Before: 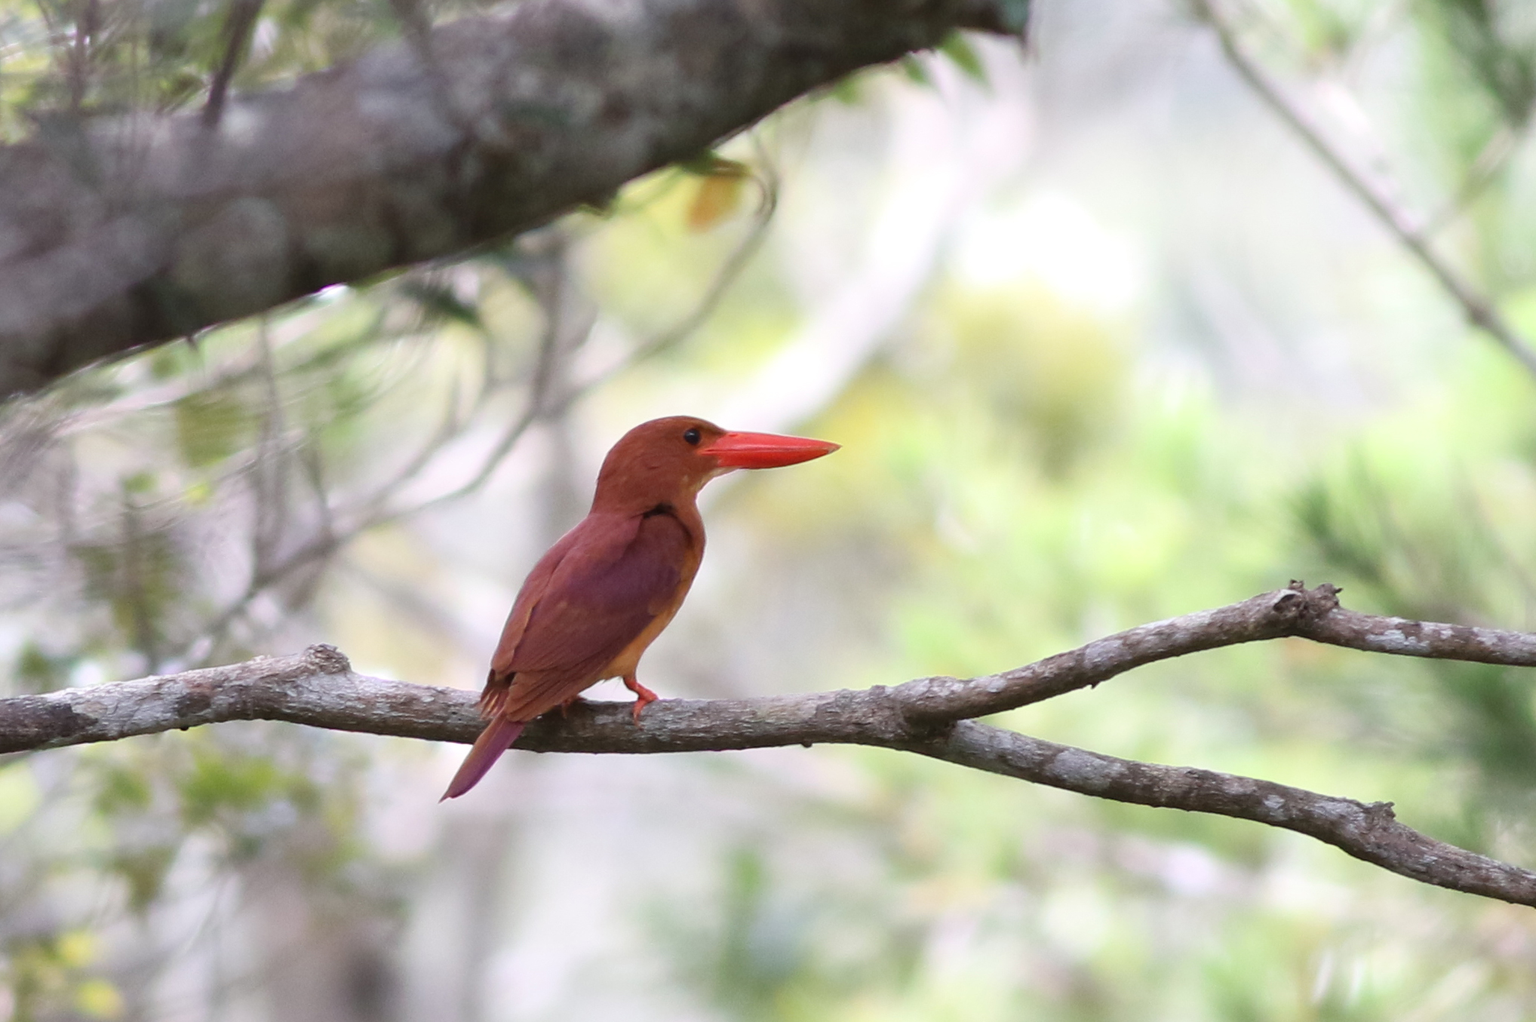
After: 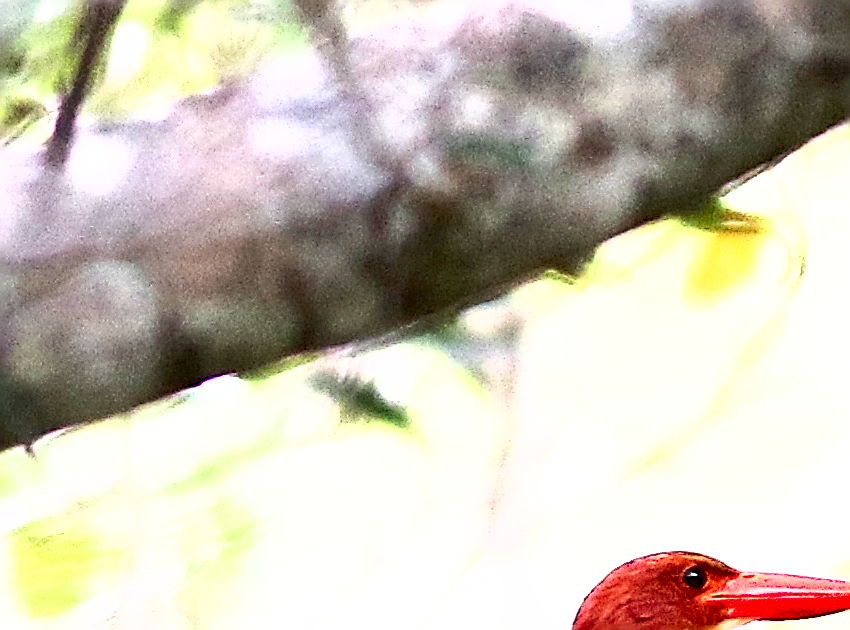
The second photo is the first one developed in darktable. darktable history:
shadows and highlights: shadows 52.43, soften with gaussian
tone curve: curves: ch0 [(0, 0) (0.003, 0.032) (0.011, 0.036) (0.025, 0.049) (0.044, 0.075) (0.069, 0.112) (0.1, 0.151) (0.136, 0.197) (0.177, 0.241) (0.224, 0.295) (0.277, 0.355) (0.335, 0.429) (0.399, 0.512) (0.468, 0.607) (0.543, 0.702) (0.623, 0.796) (0.709, 0.903) (0.801, 0.987) (0.898, 0.997) (1, 1)], color space Lab, linked channels, preserve colors none
crop and rotate: left 10.962%, top 0.083%, right 47.254%, bottom 53.358%
sharpen: amount 1.995
color calibration: illuminant same as pipeline (D50), adaptation XYZ, x 0.345, y 0.359, temperature 5012.93 K
tone equalizer: -8 EV -0.785 EV, -7 EV -0.683 EV, -6 EV -0.609 EV, -5 EV -0.401 EV, -3 EV 0.381 EV, -2 EV 0.6 EV, -1 EV 0.683 EV, +0 EV 0.774 EV
exposure: black level correction 0.009, compensate highlight preservation false
base curve: curves: ch0 [(0, 0) (0.557, 0.834) (1, 1)], preserve colors none
